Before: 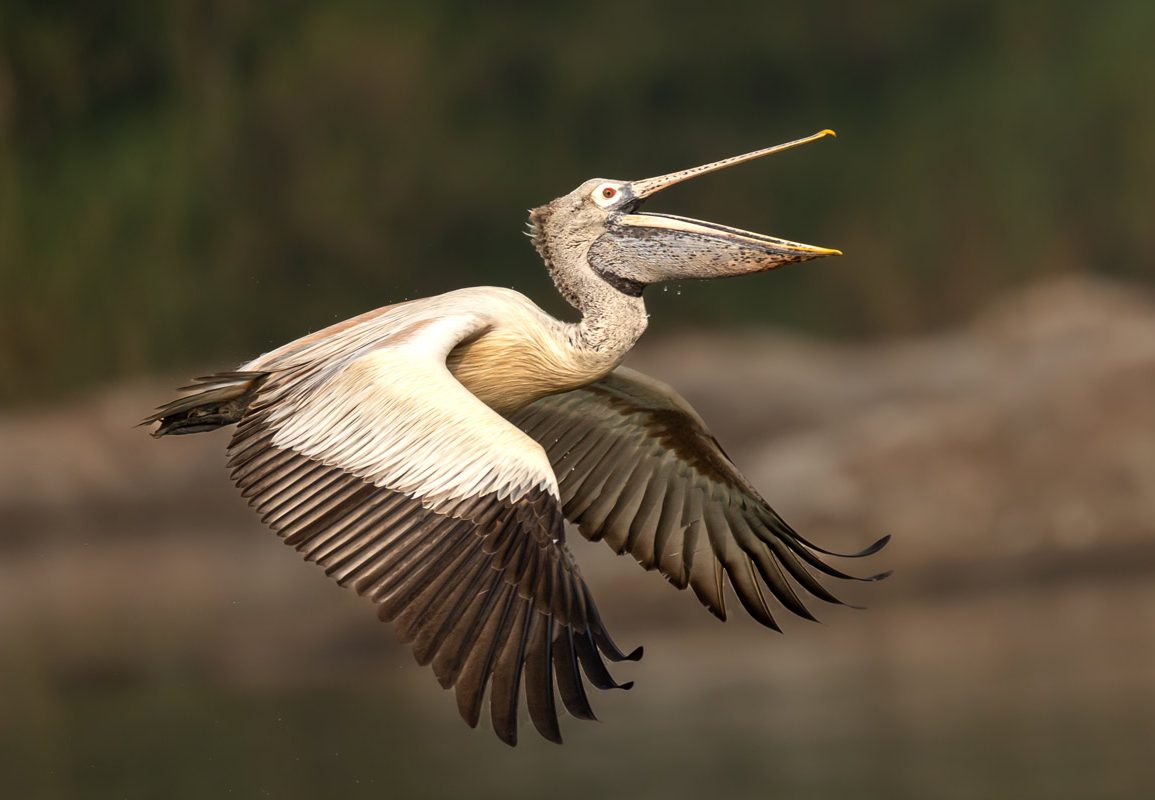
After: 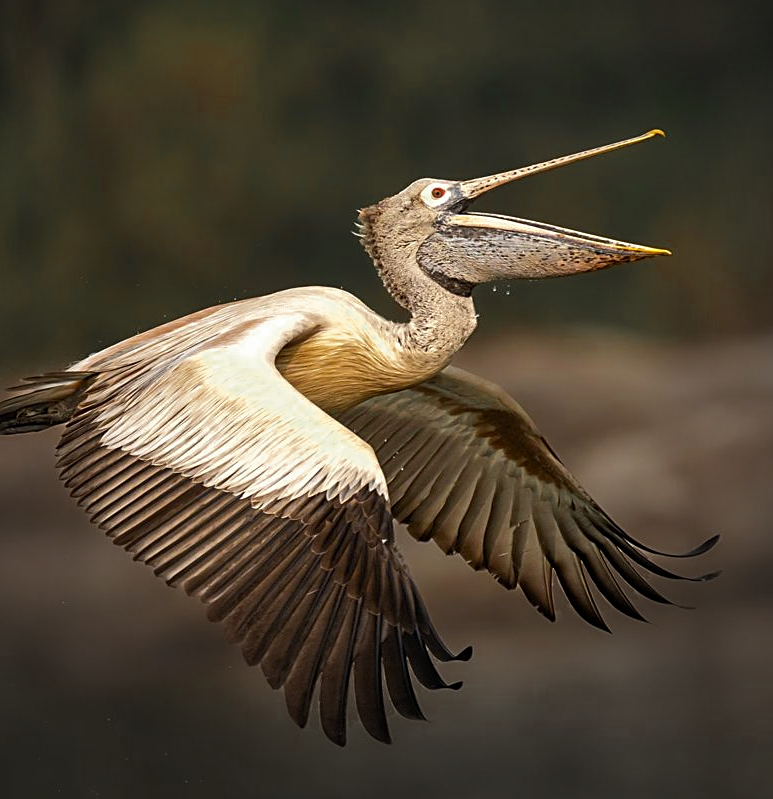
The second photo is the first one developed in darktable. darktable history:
crop and rotate: left 14.832%, right 18.196%
sharpen: on, module defaults
color zones: curves: ch0 [(0.11, 0.396) (0.195, 0.36) (0.25, 0.5) (0.303, 0.412) (0.357, 0.544) (0.75, 0.5) (0.967, 0.328)]; ch1 [(0, 0.468) (0.112, 0.512) (0.202, 0.6) (0.25, 0.5) (0.307, 0.352) (0.357, 0.544) (0.75, 0.5) (0.963, 0.524)]
vignetting: fall-off start 73.56%, center (-0.063, -0.305)
